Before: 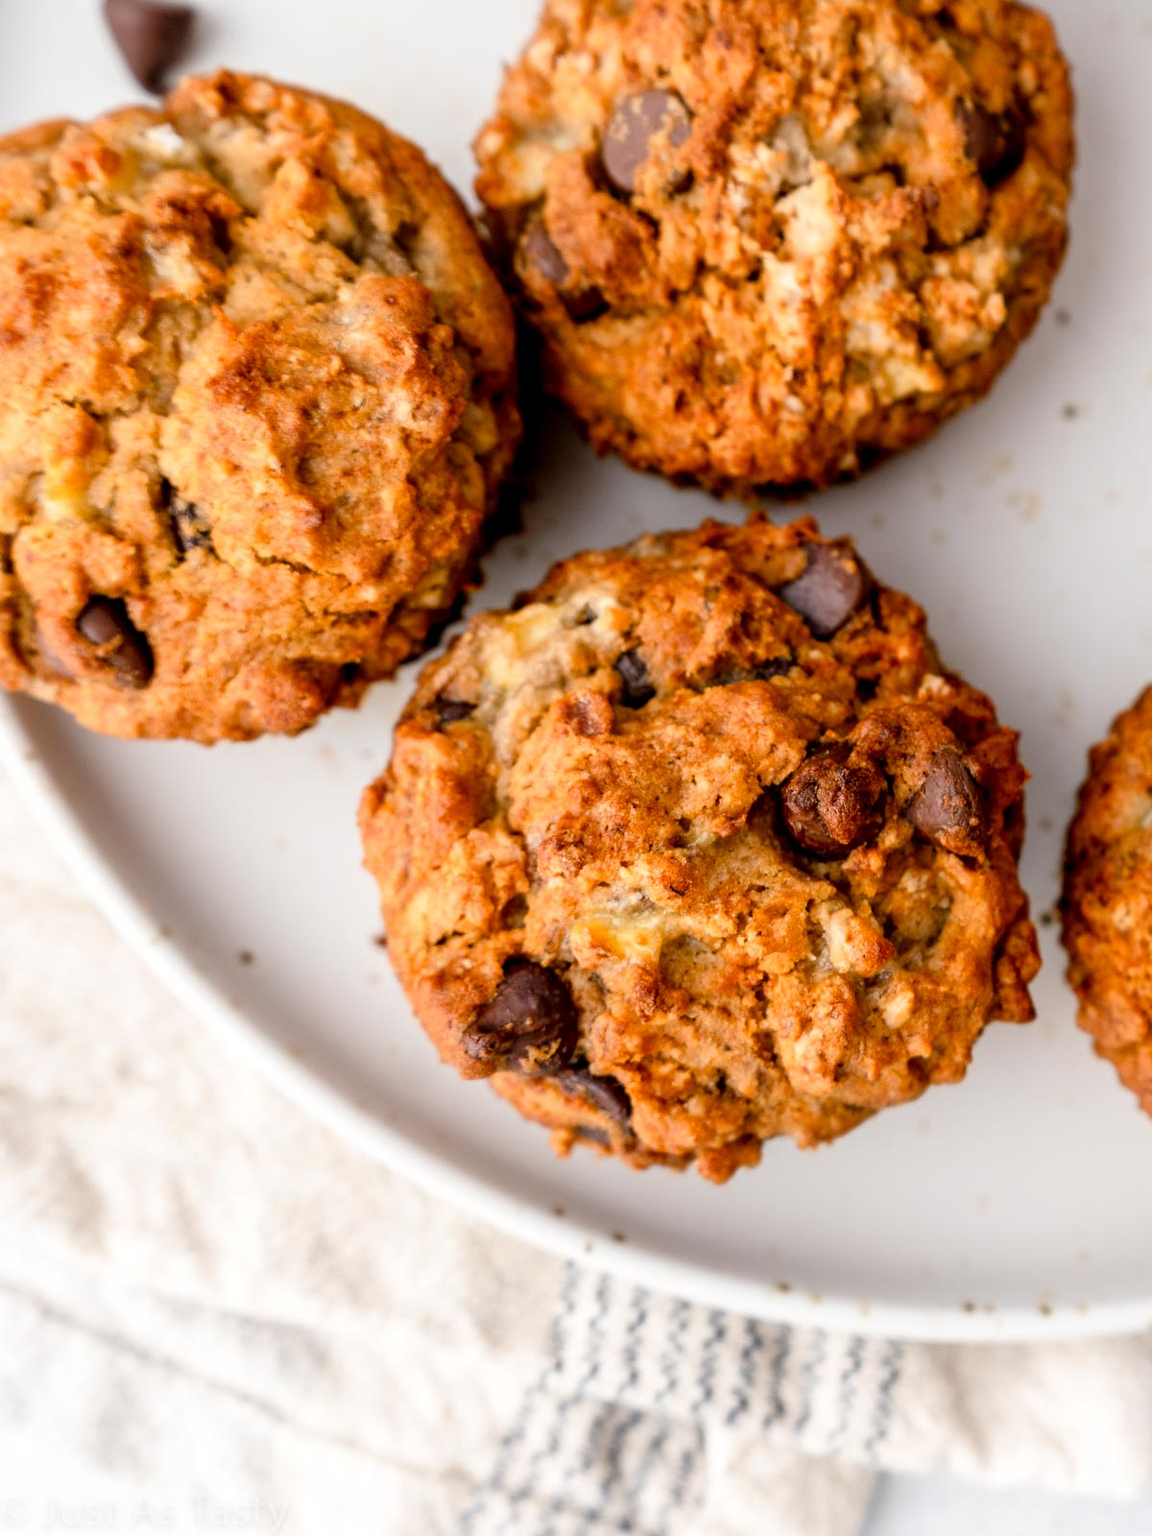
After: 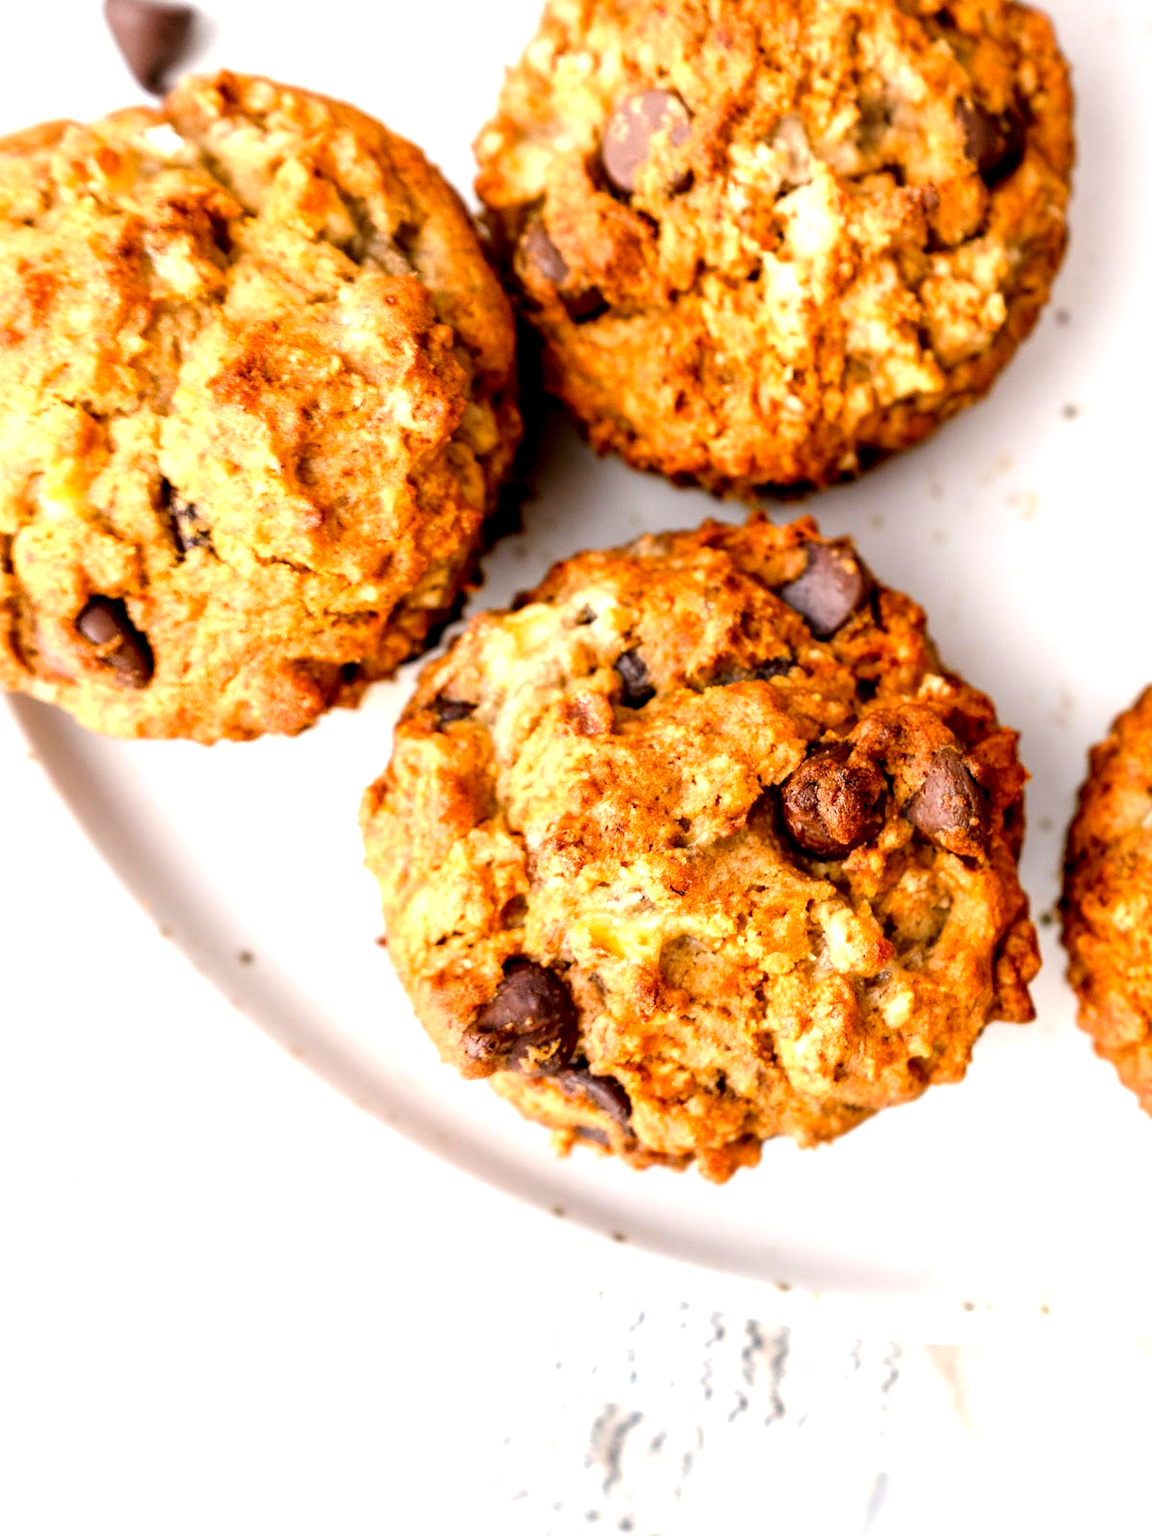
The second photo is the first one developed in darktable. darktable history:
exposure: black level correction 0.001, exposure 0.957 EV, compensate highlight preservation false
